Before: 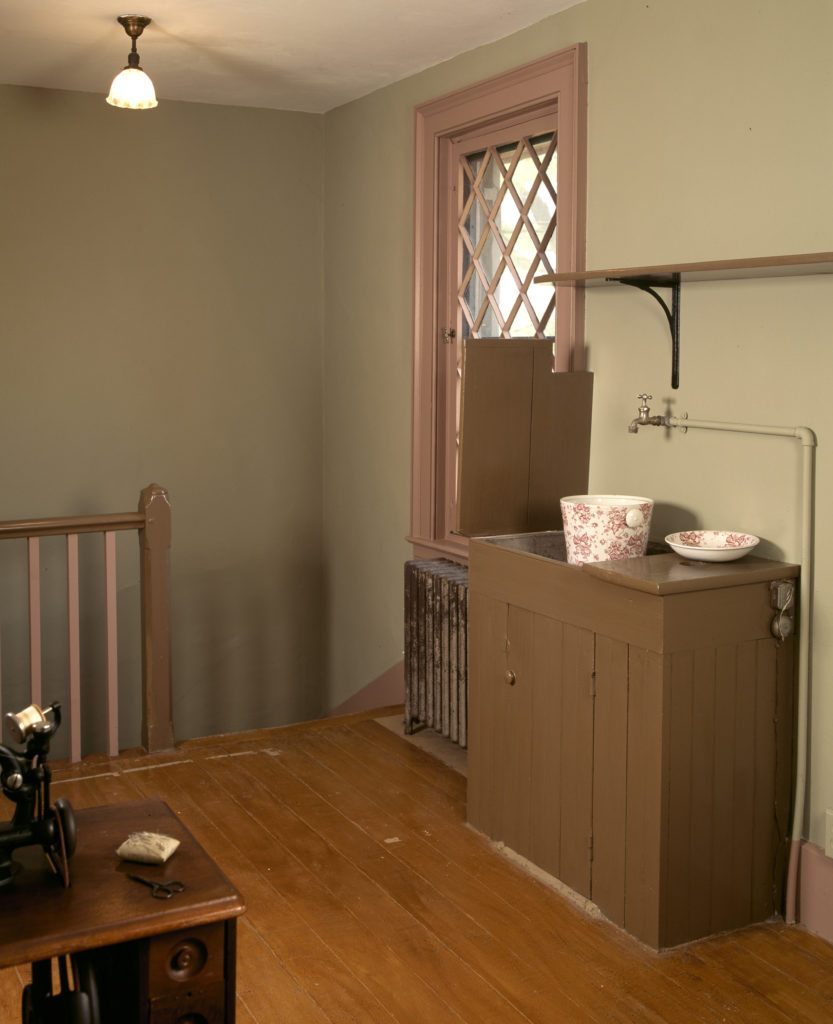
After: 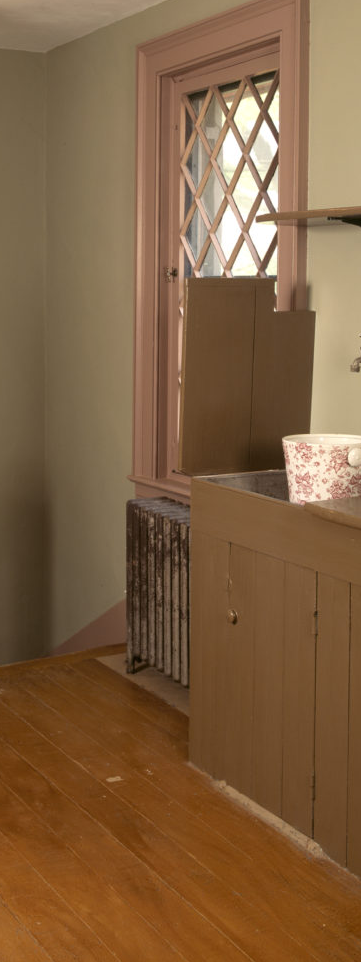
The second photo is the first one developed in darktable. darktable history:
crop: left 33.452%, top 6.025%, right 23.155%
tone equalizer: on, module defaults
